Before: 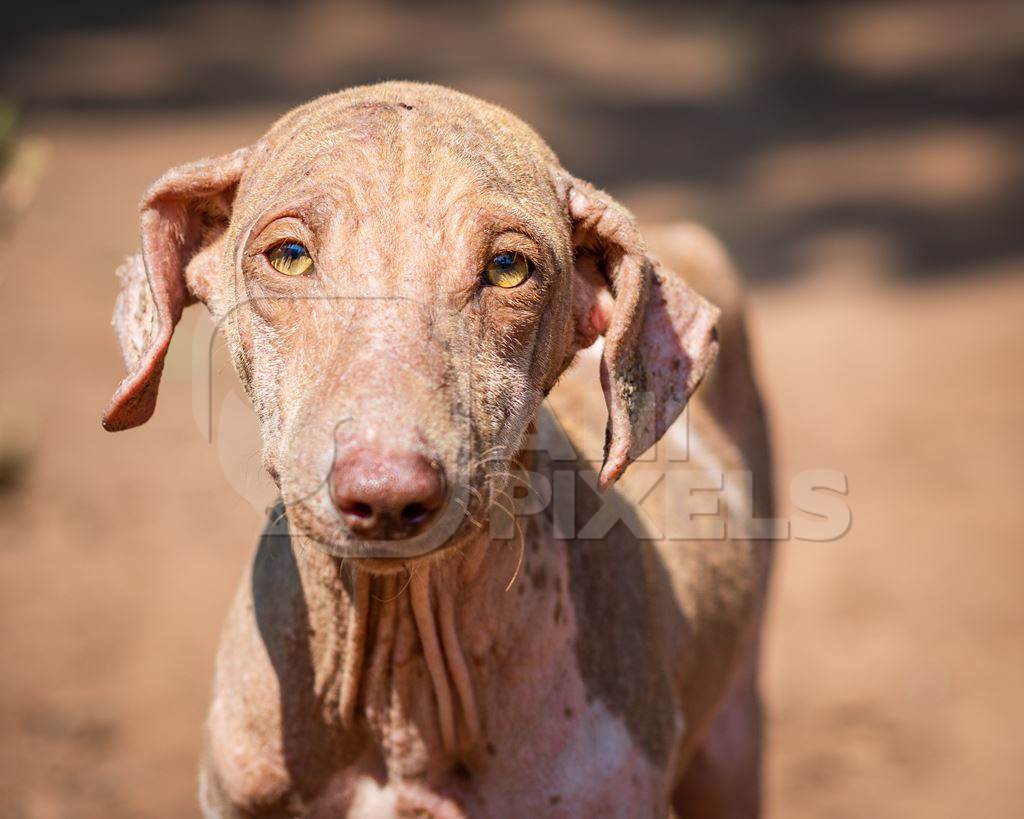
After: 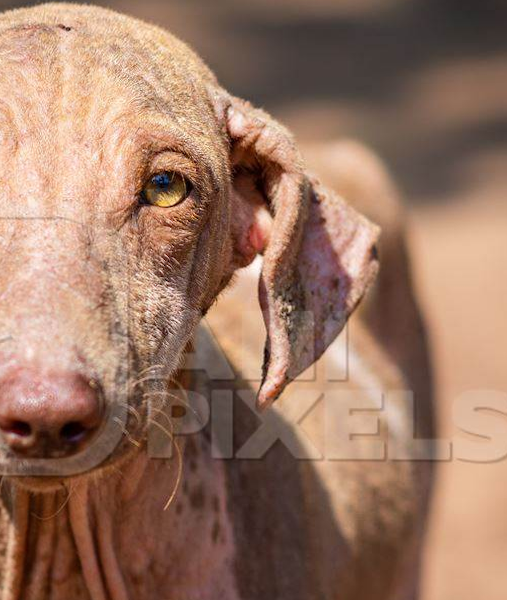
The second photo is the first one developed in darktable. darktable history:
crop: left 32.075%, top 10.976%, right 18.355%, bottom 17.596%
rotate and perspective: lens shift (horizontal) -0.055, automatic cropping off
